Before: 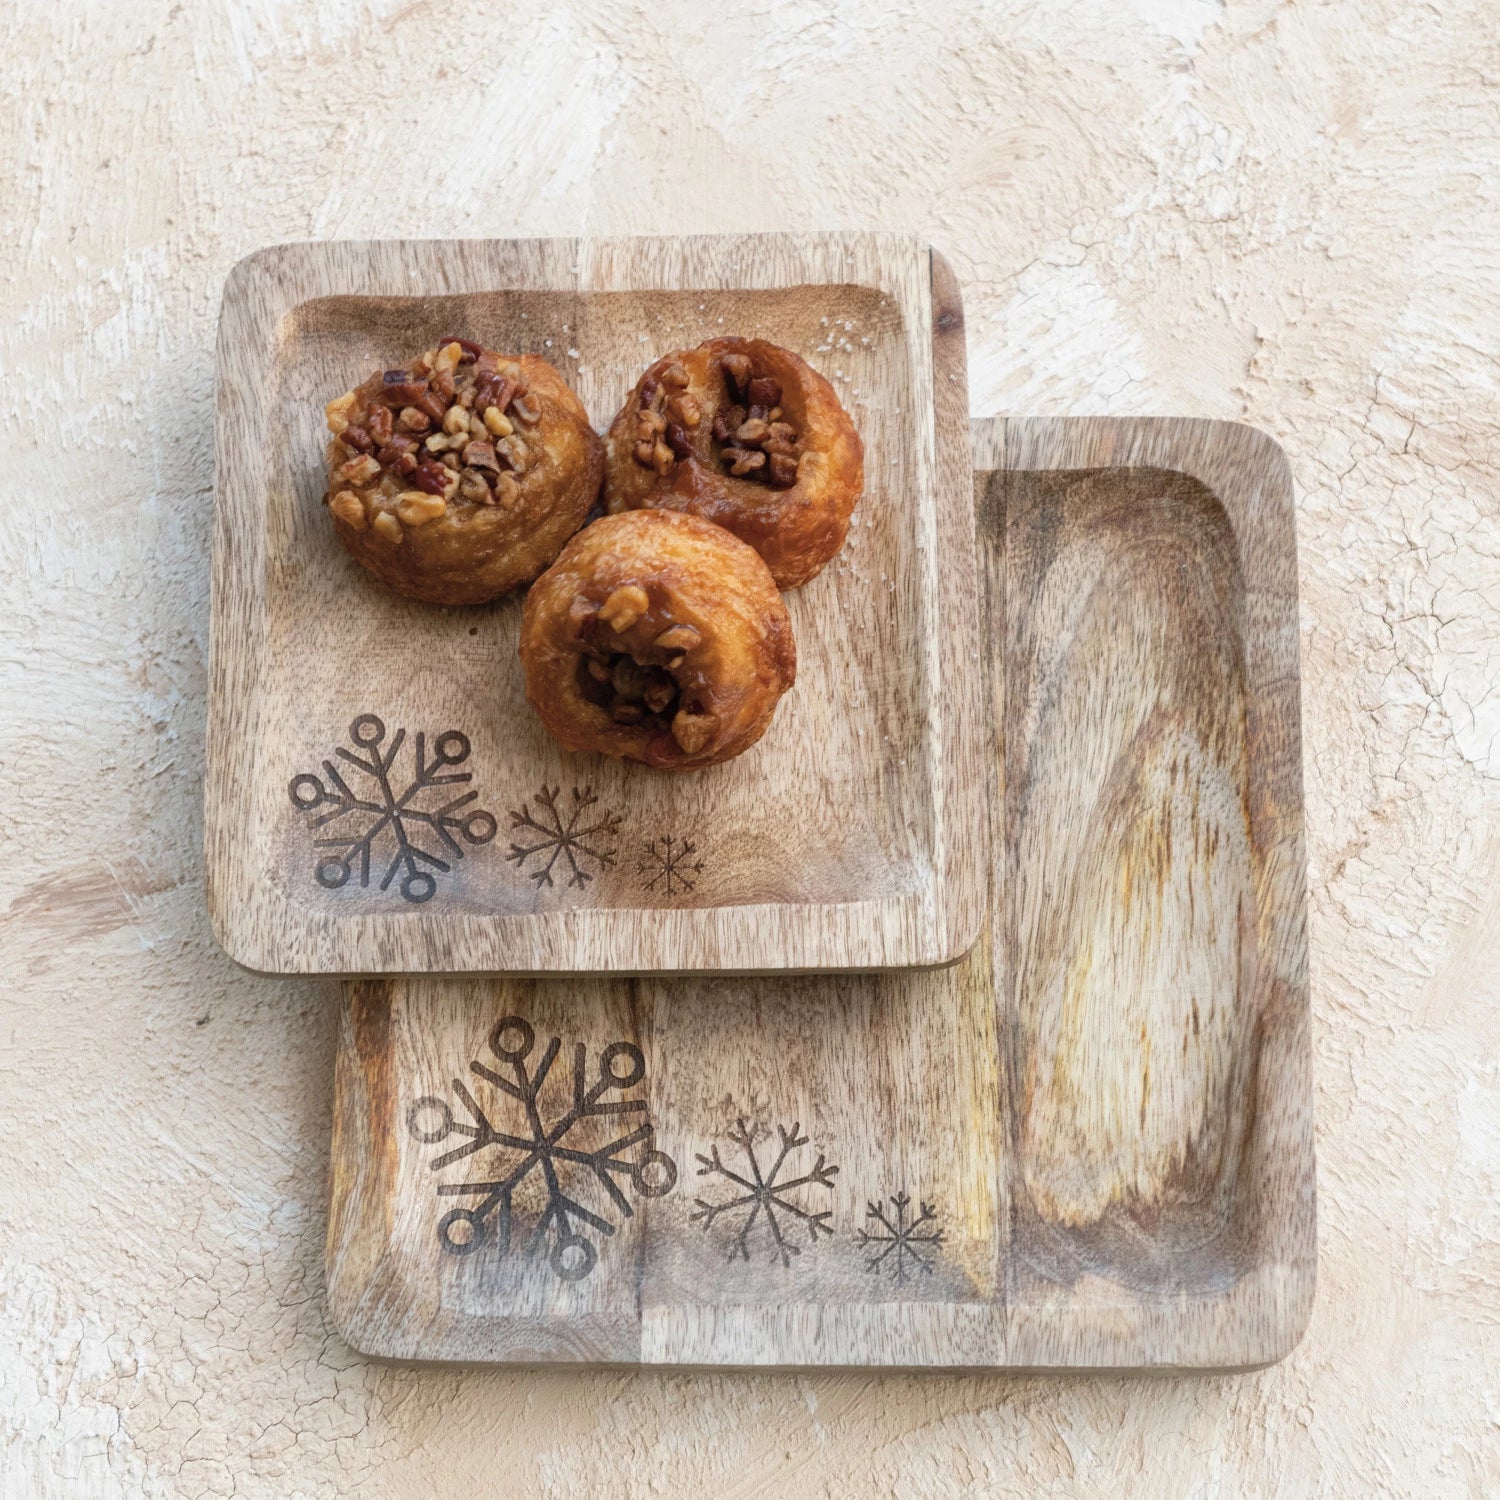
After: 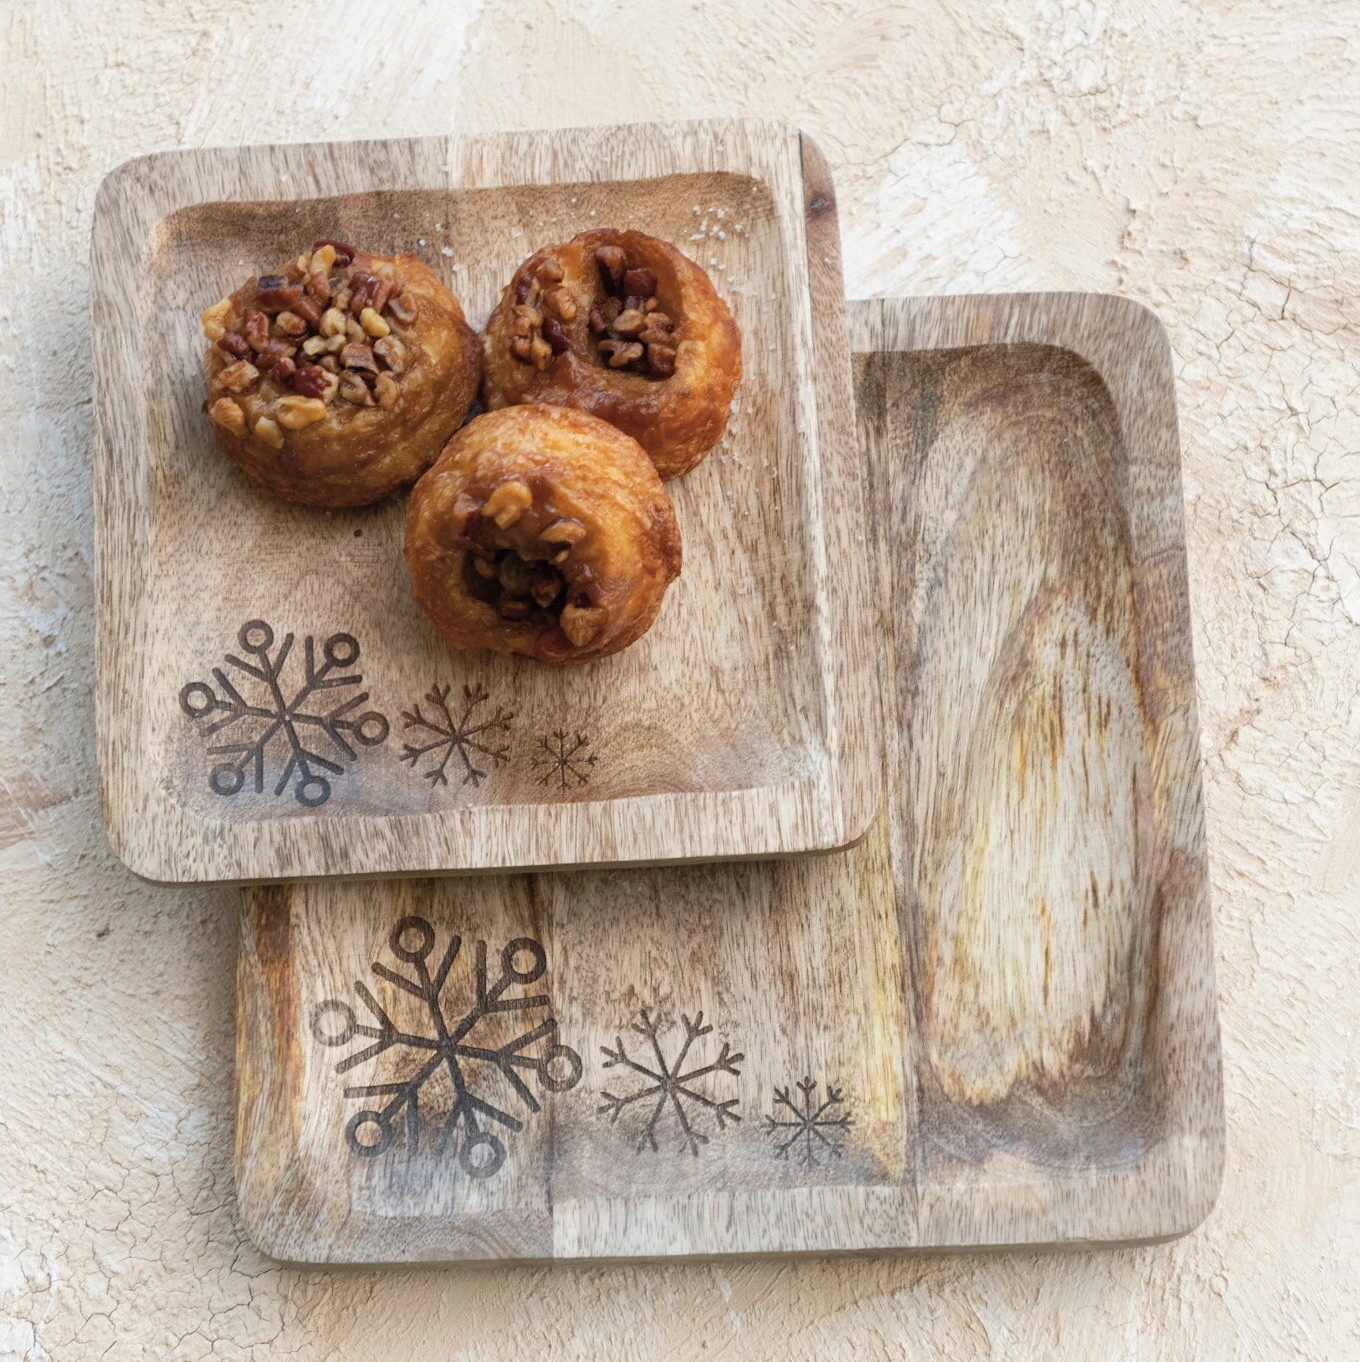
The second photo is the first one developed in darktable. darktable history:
crop and rotate: angle 2.22°, left 5.848%, top 5.685%
